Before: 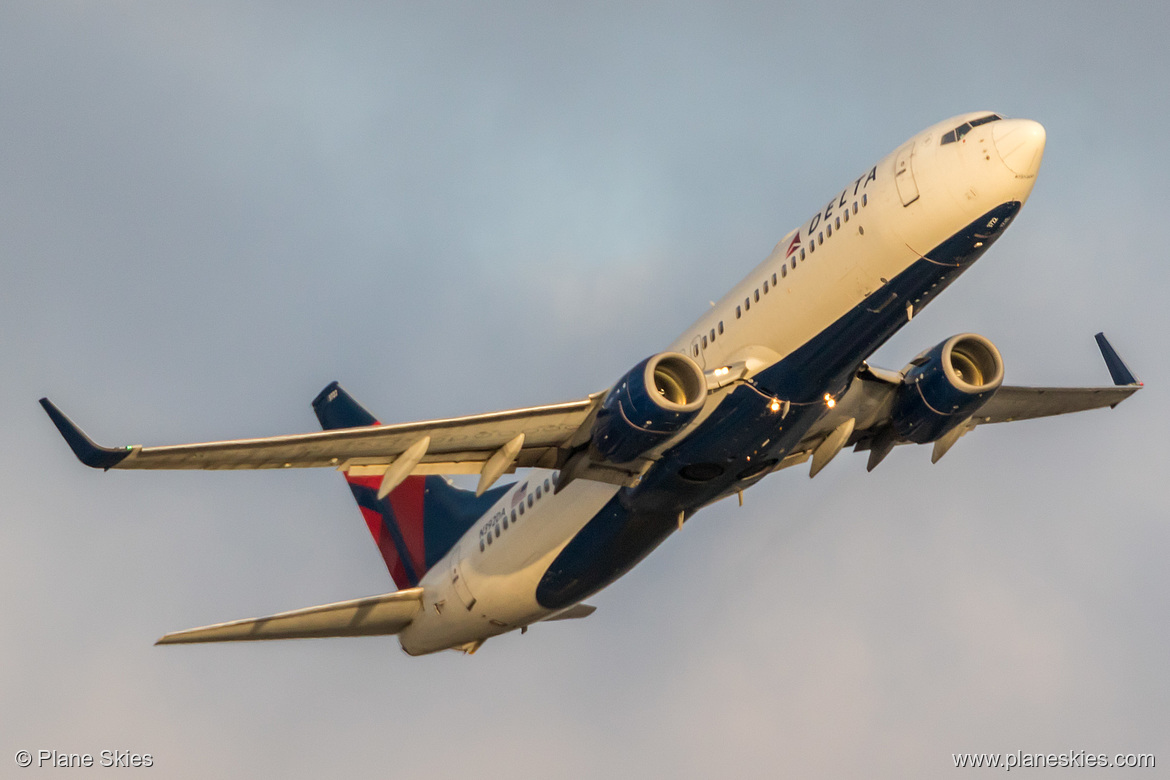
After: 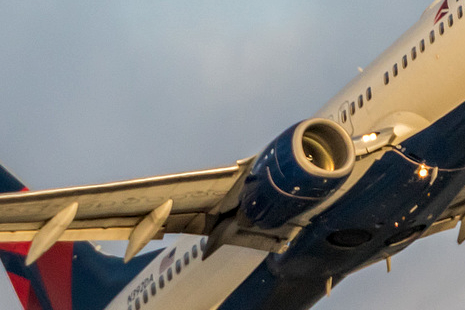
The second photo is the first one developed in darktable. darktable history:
crop: left 30.128%, top 30.03%, right 30.097%, bottom 30.163%
tone equalizer: on, module defaults
local contrast: on, module defaults
